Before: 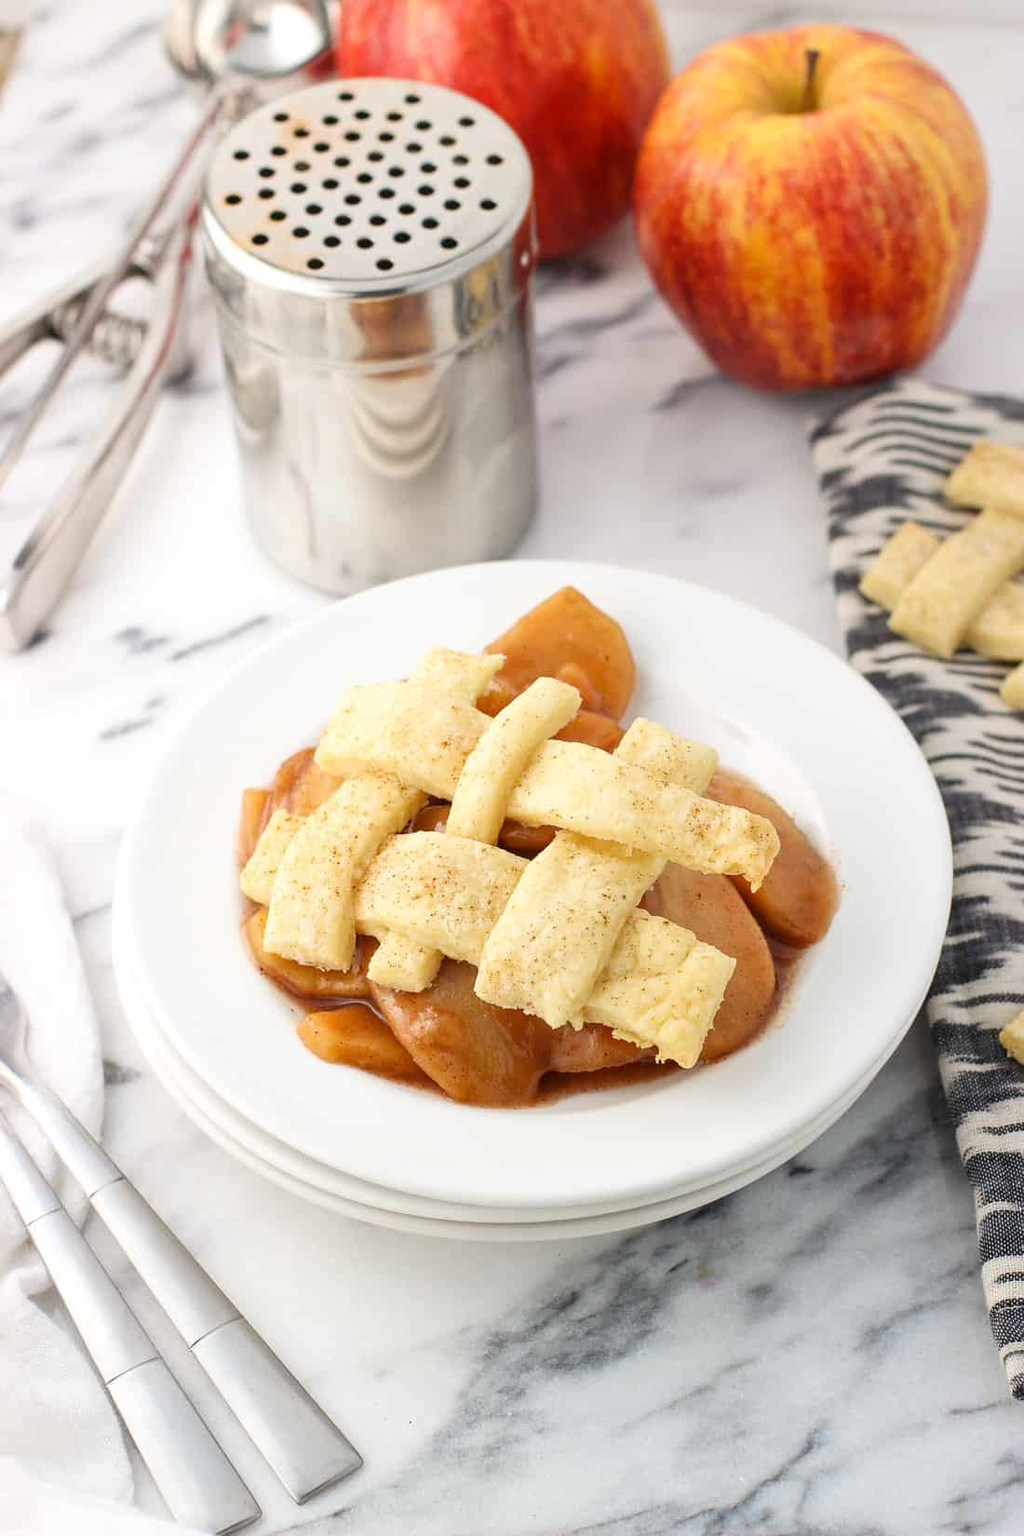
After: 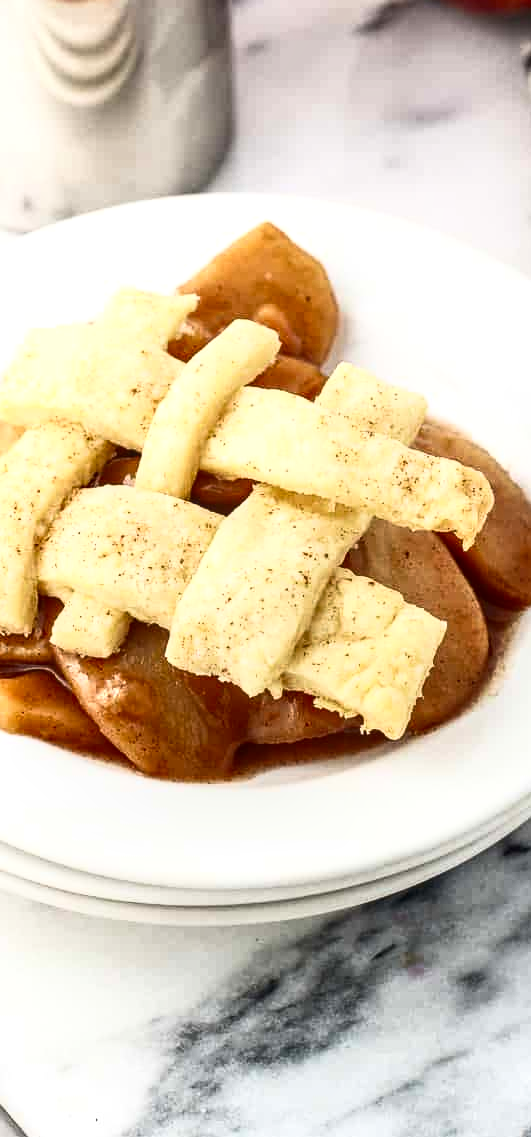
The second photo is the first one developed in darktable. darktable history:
velvia: strength 17.4%
tone curve: curves: ch0 [(0, 0) (0.56, 0.467) (0.846, 0.934) (1, 1)], color space Lab, independent channels
local contrast: detail 130%
exposure: black level correction -0.001, exposure 0.08 EV, compensate highlight preservation false
crop: left 31.315%, top 24.739%, right 20.393%, bottom 6.33%
